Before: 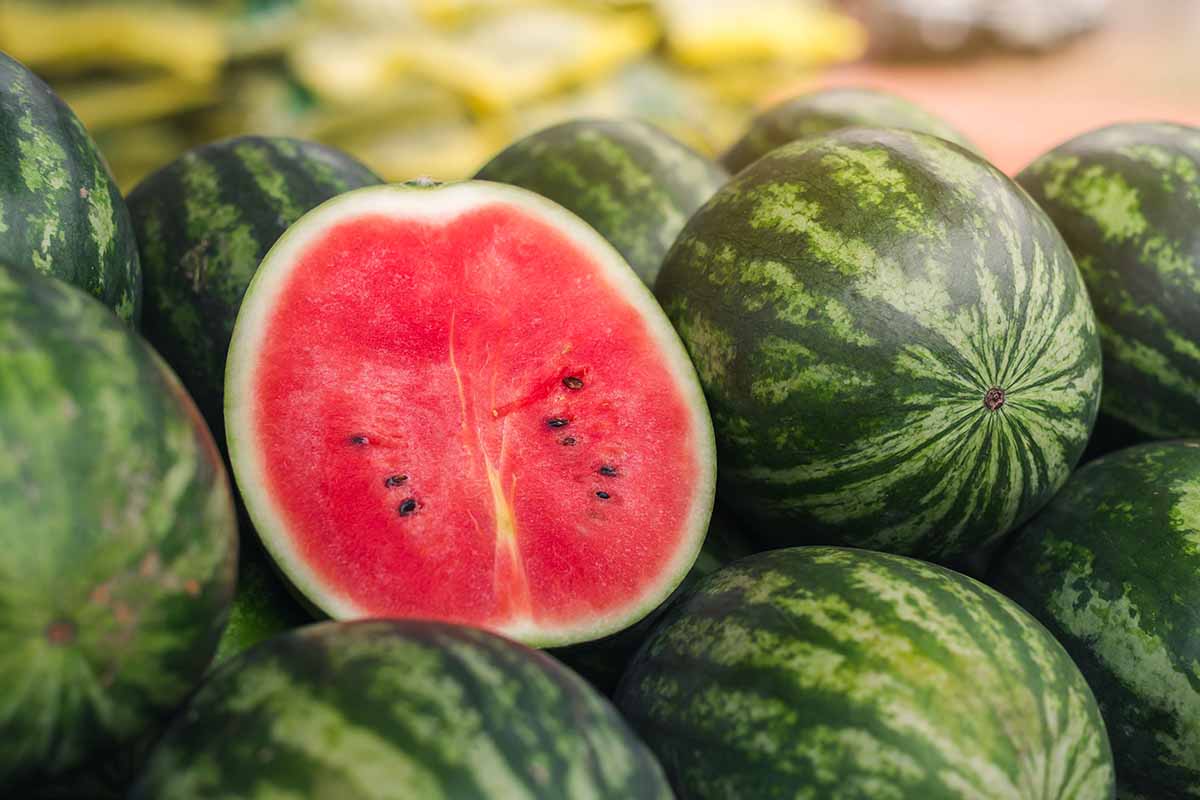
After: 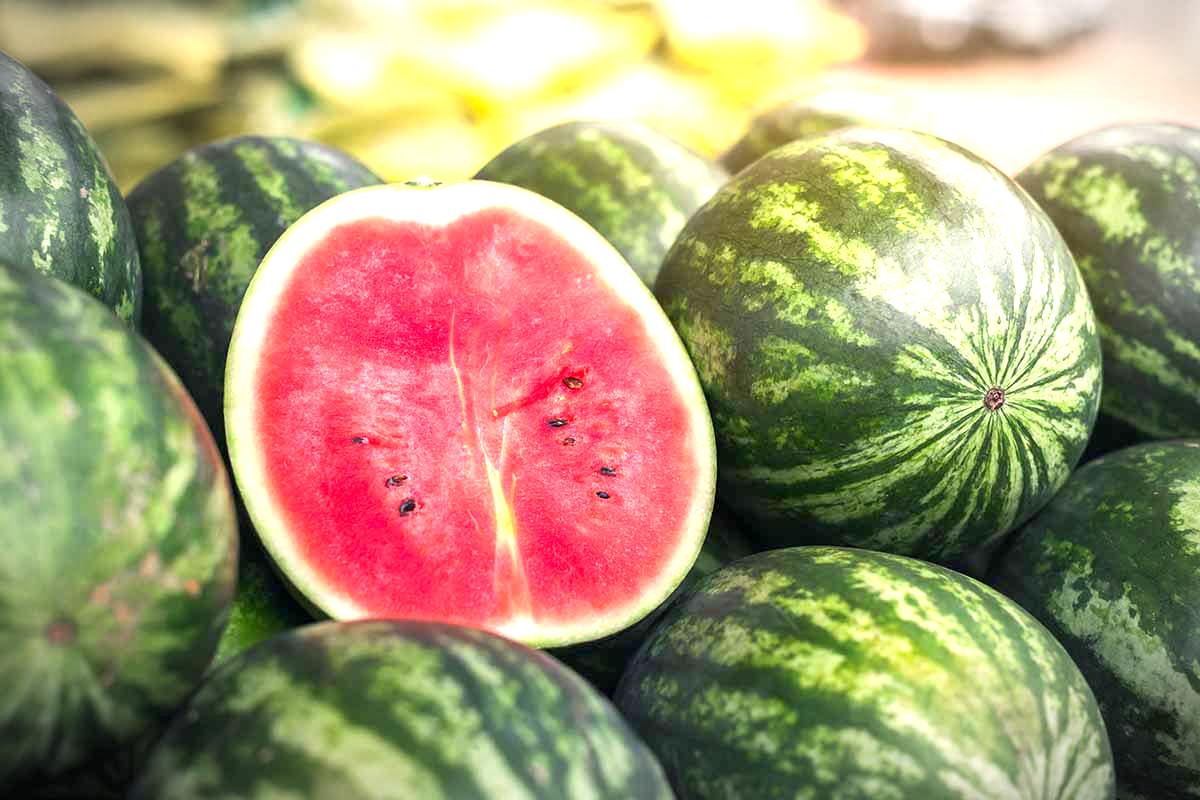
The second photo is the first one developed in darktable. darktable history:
vignetting: automatic ratio true
exposure: black level correction 0.001, exposure 1.3 EV, compensate highlight preservation false
